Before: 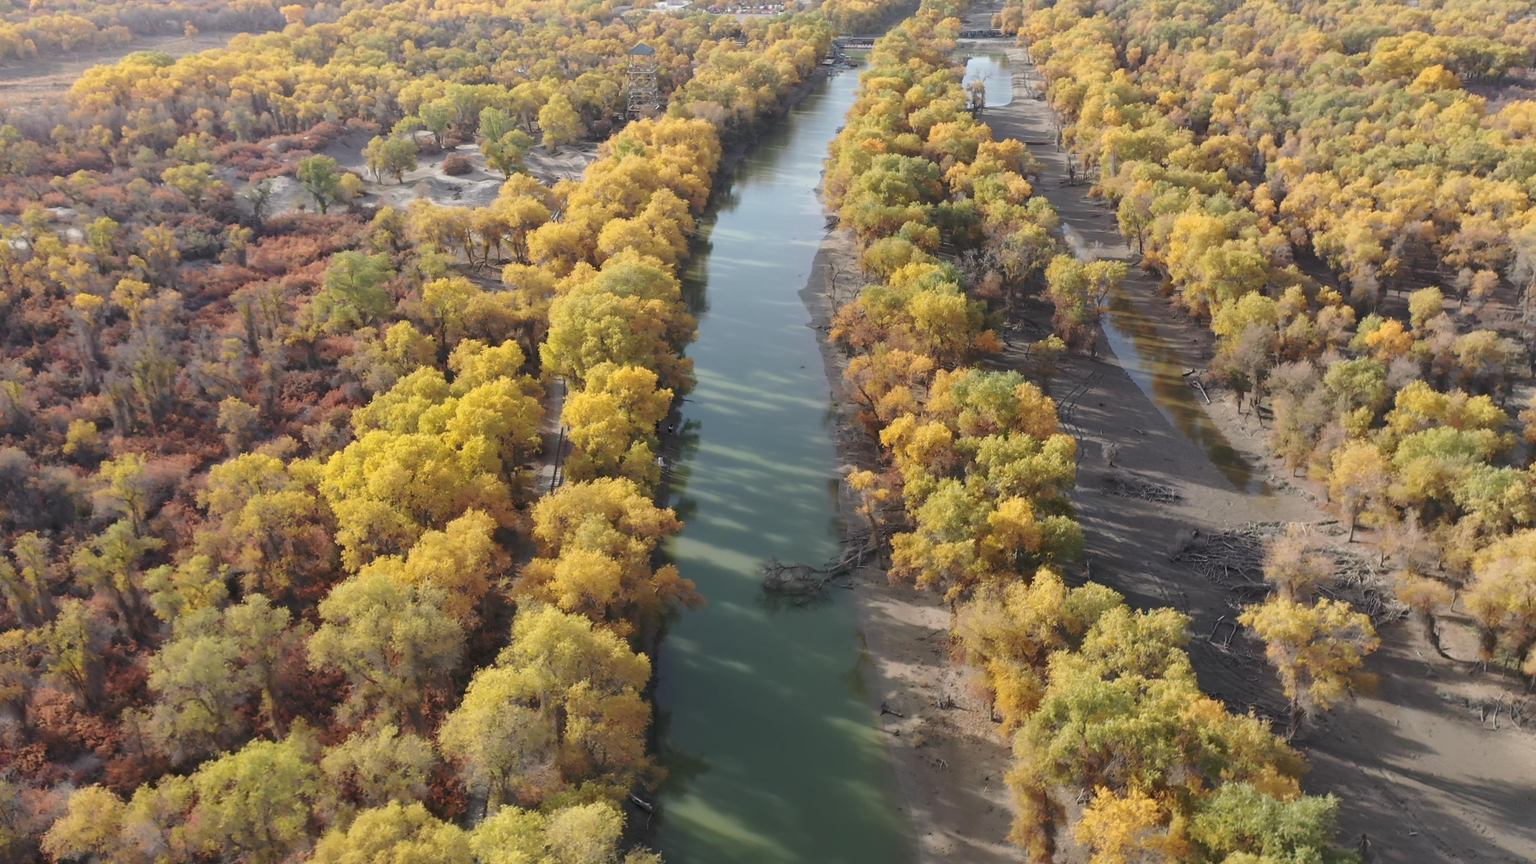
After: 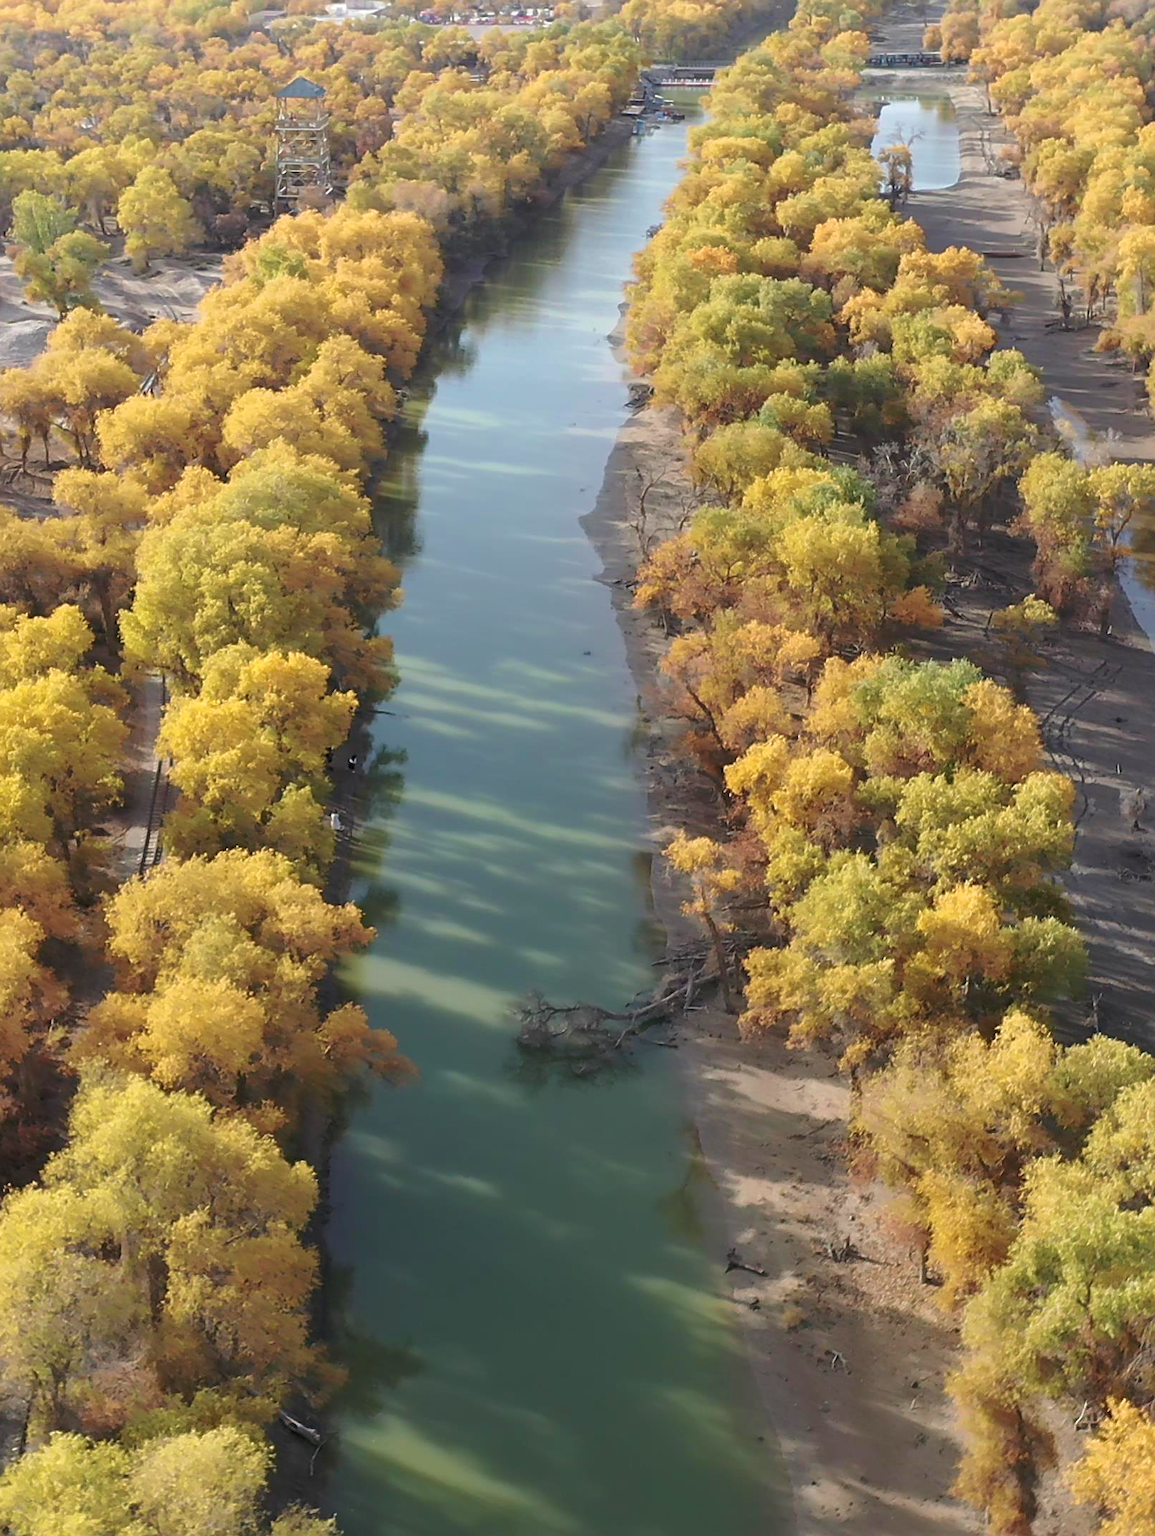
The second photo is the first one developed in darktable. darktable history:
exposure: exposure 0.126 EV, compensate exposure bias true, compensate highlight preservation false
sharpen: on, module defaults
crop: left 30.764%, right 26.928%
velvia: on, module defaults
